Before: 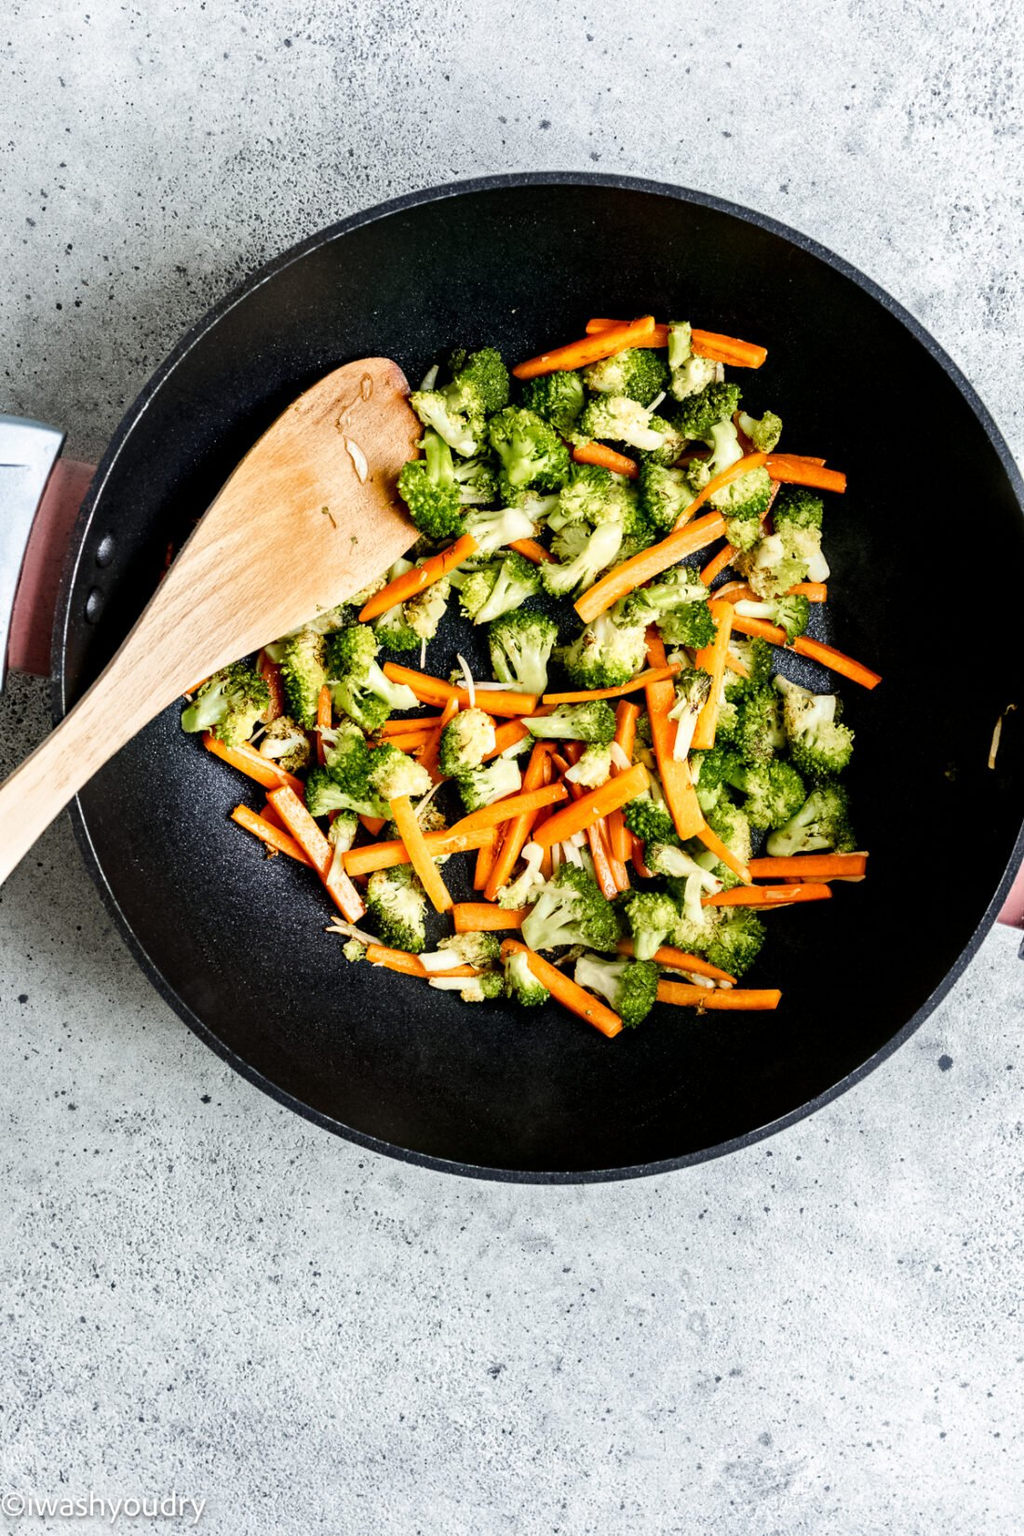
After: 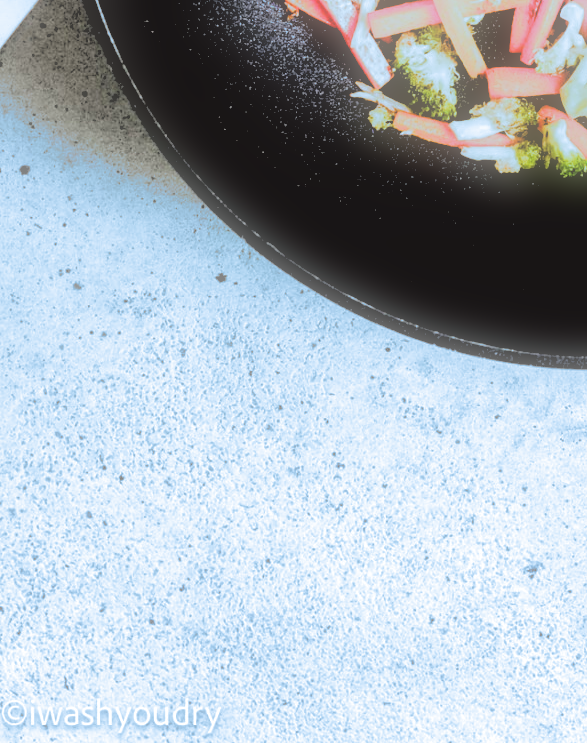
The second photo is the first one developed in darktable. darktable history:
rgb levels: levels [[0.027, 0.429, 0.996], [0, 0.5, 1], [0, 0.5, 1]]
split-toning: shadows › hue 351.18°, shadows › saturation 0.86, highlights › hue 218.82°, highlights › saturation 0.73, balance -19.167
soften: size 60.24%, saturation 65.46%, brightness 0.506 EV, mix 25.7%
crop and rotate: top 54.778%, right 46.61%, bottom 0.159%
contrast brightness saturation: contrast -0.1, brightness 0.05, saturation 0.08
tone equalizer: -8 EV -0.417 EV, -7 EV -0.389 EV, -6 EV -0.333 EV, -5 EV -0.222 EV, -3 EV 0.222 EV, -2 EV 0.333 EV, -1 EV 0.389 EV, +0 EV 0.417 EV, edges refinement/feathering 500, mask exposure compensation -1.57 EV, preserve details no
